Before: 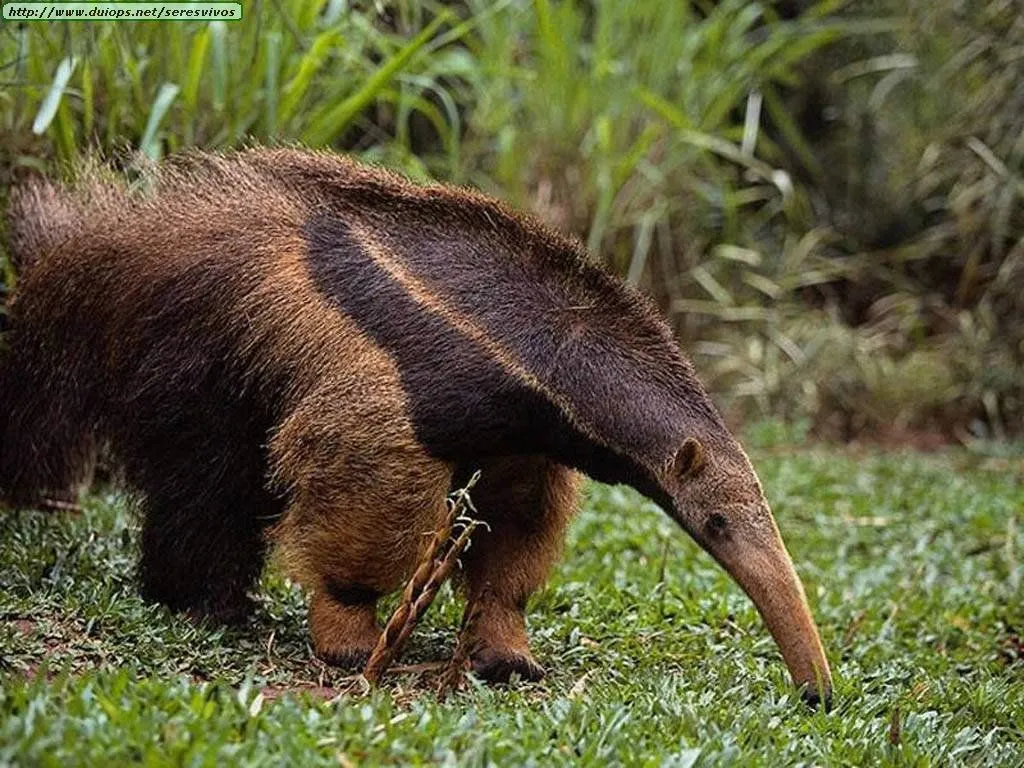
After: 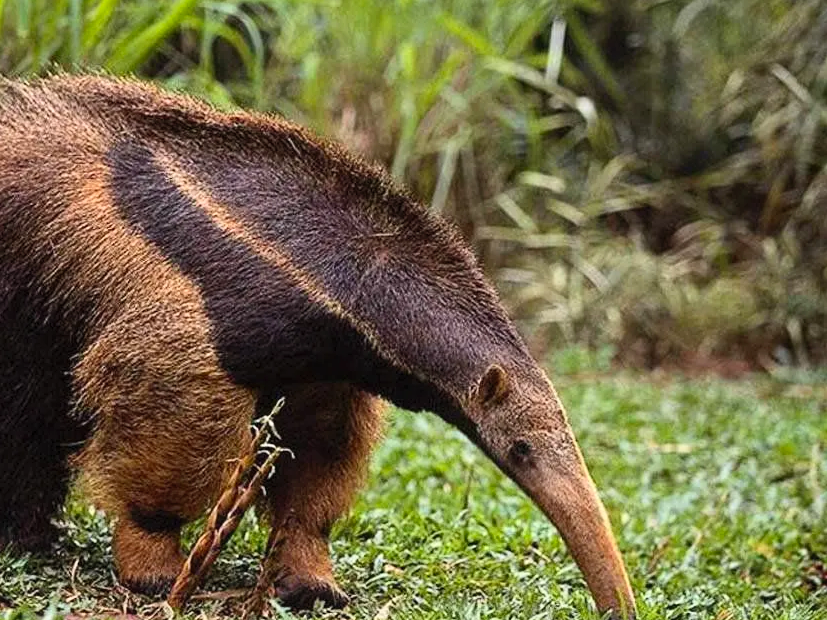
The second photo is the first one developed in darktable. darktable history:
crop: left 19.159%, top 9.58%, bottom 9.58%
contrast brightness saturation: contrast 0.2, brightness 0.16, saturation 0.22
